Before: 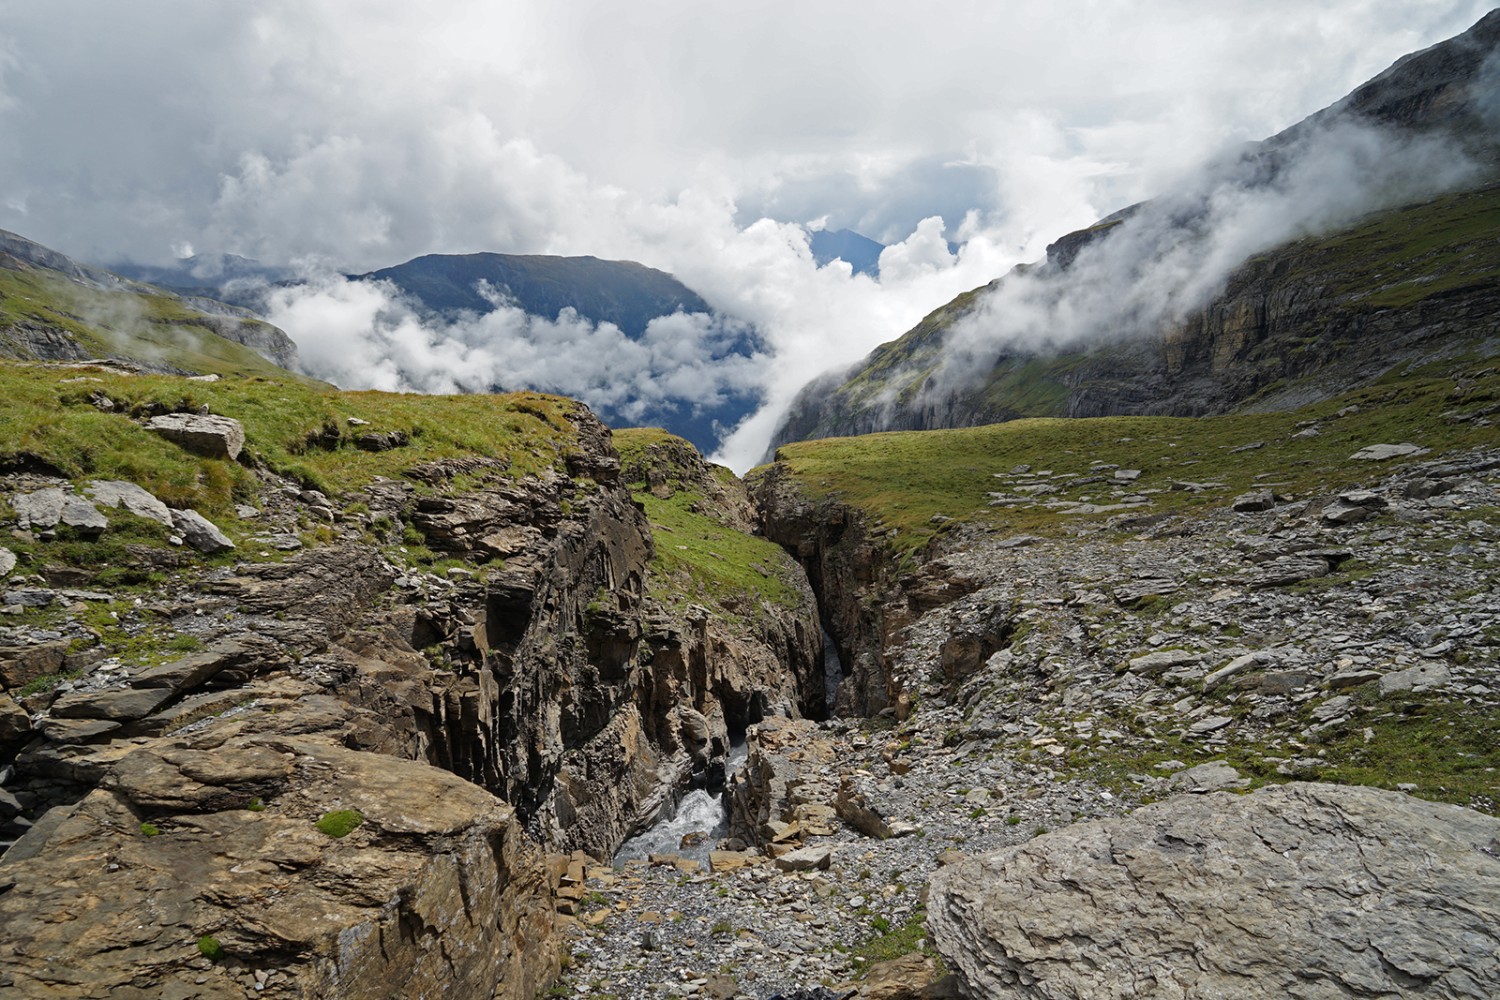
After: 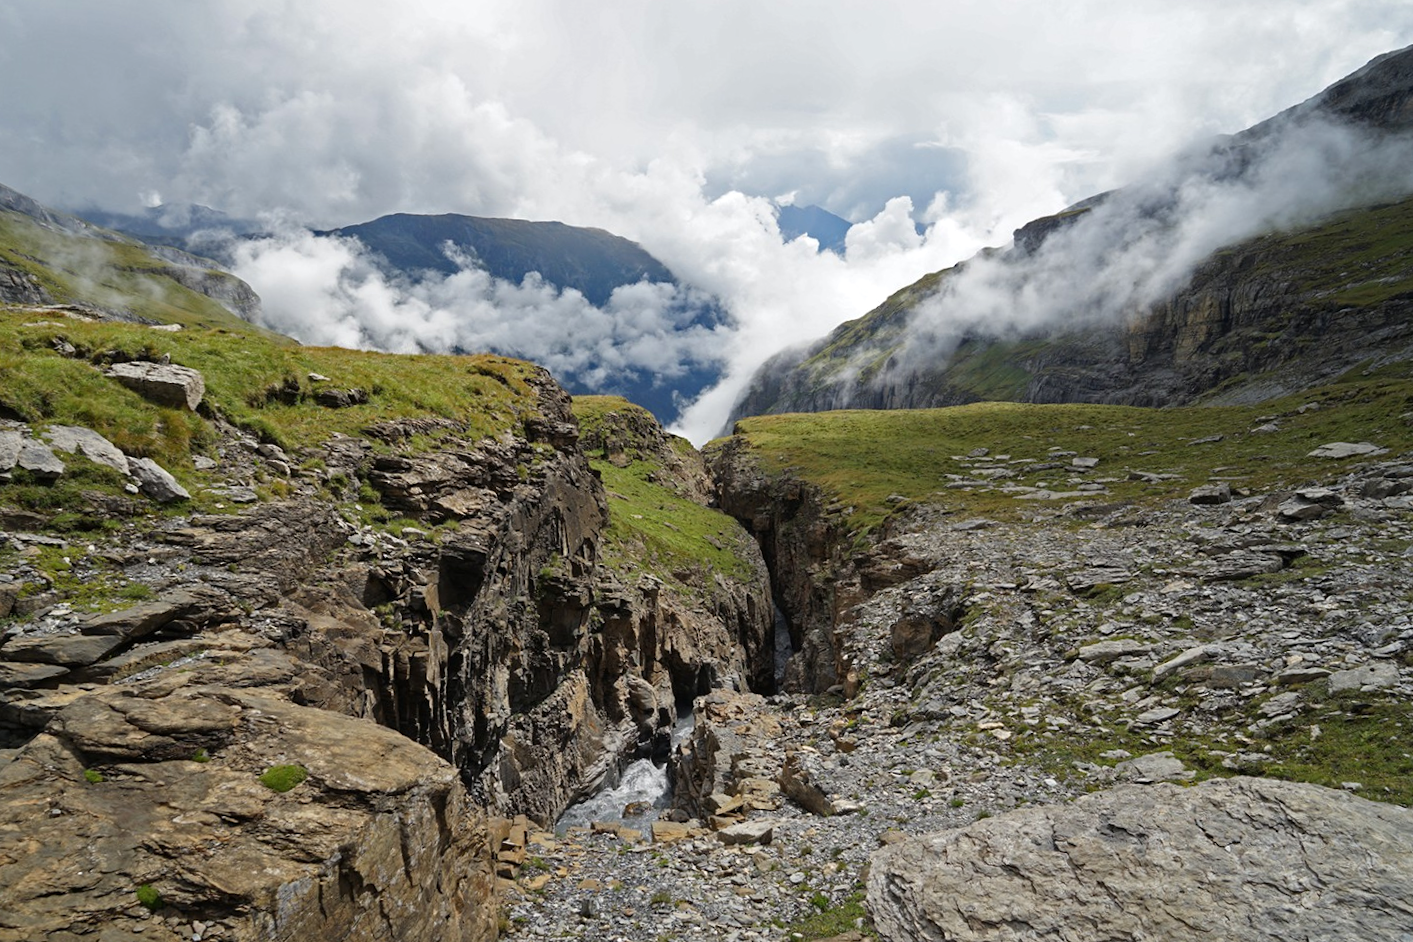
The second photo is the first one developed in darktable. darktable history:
exposure: exposure 0.081 EV, compensate highlight preservation false
crop and rotate: angle -2.38°
